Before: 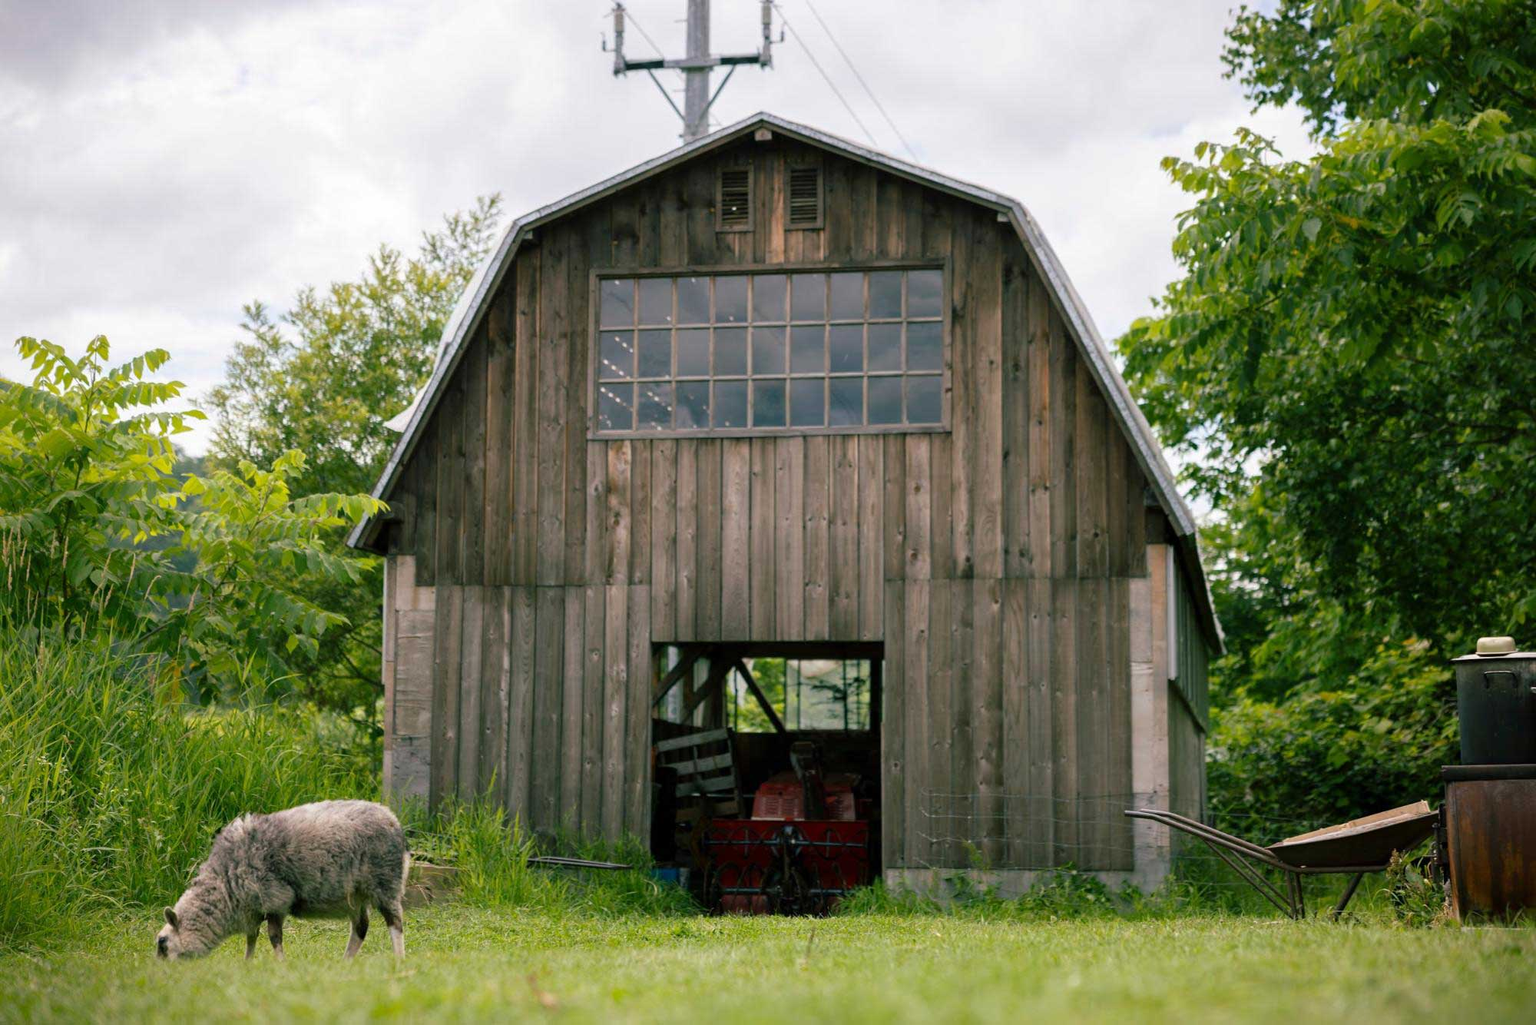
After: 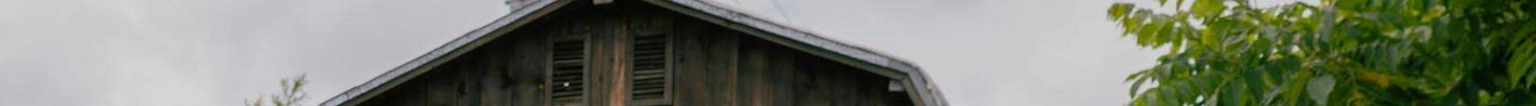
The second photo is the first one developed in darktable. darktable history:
exposure: exposure -0.582 EV, compensate highlight preservation false
crop and rotate: left 9.644%, top 9.491%, right 6.021%, bottom 80.509%
rotate and perspective: rotation 1.69°, lens shift (vertical) -0.023, lens shift (horizontal) -0.291, crop left 0.025, crop right 0.988, crop top 0.092, crop bottom 0.842
